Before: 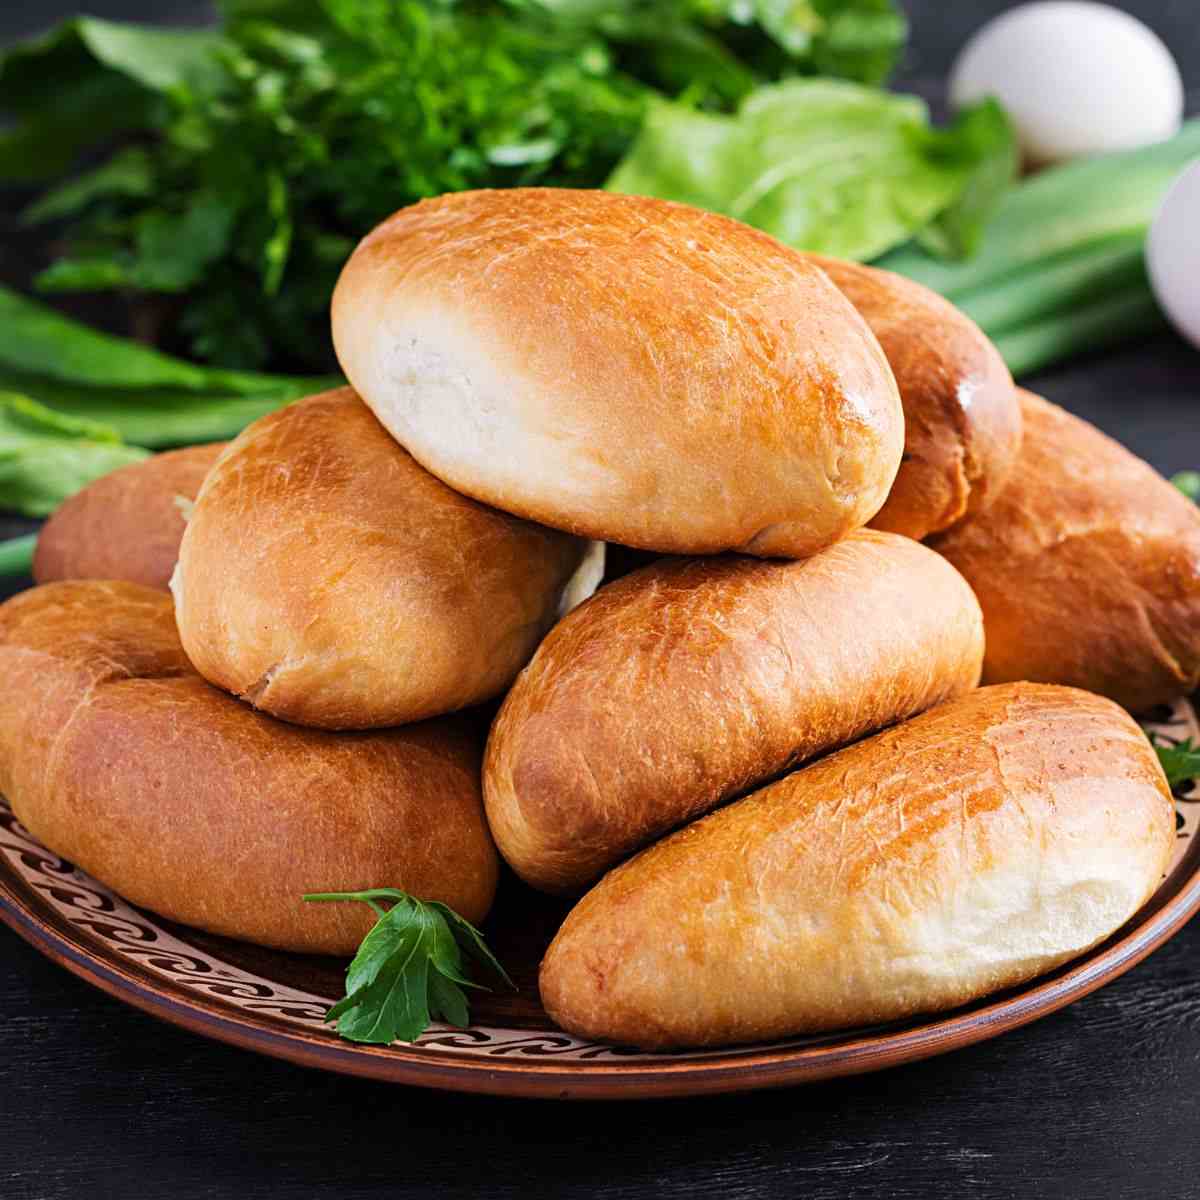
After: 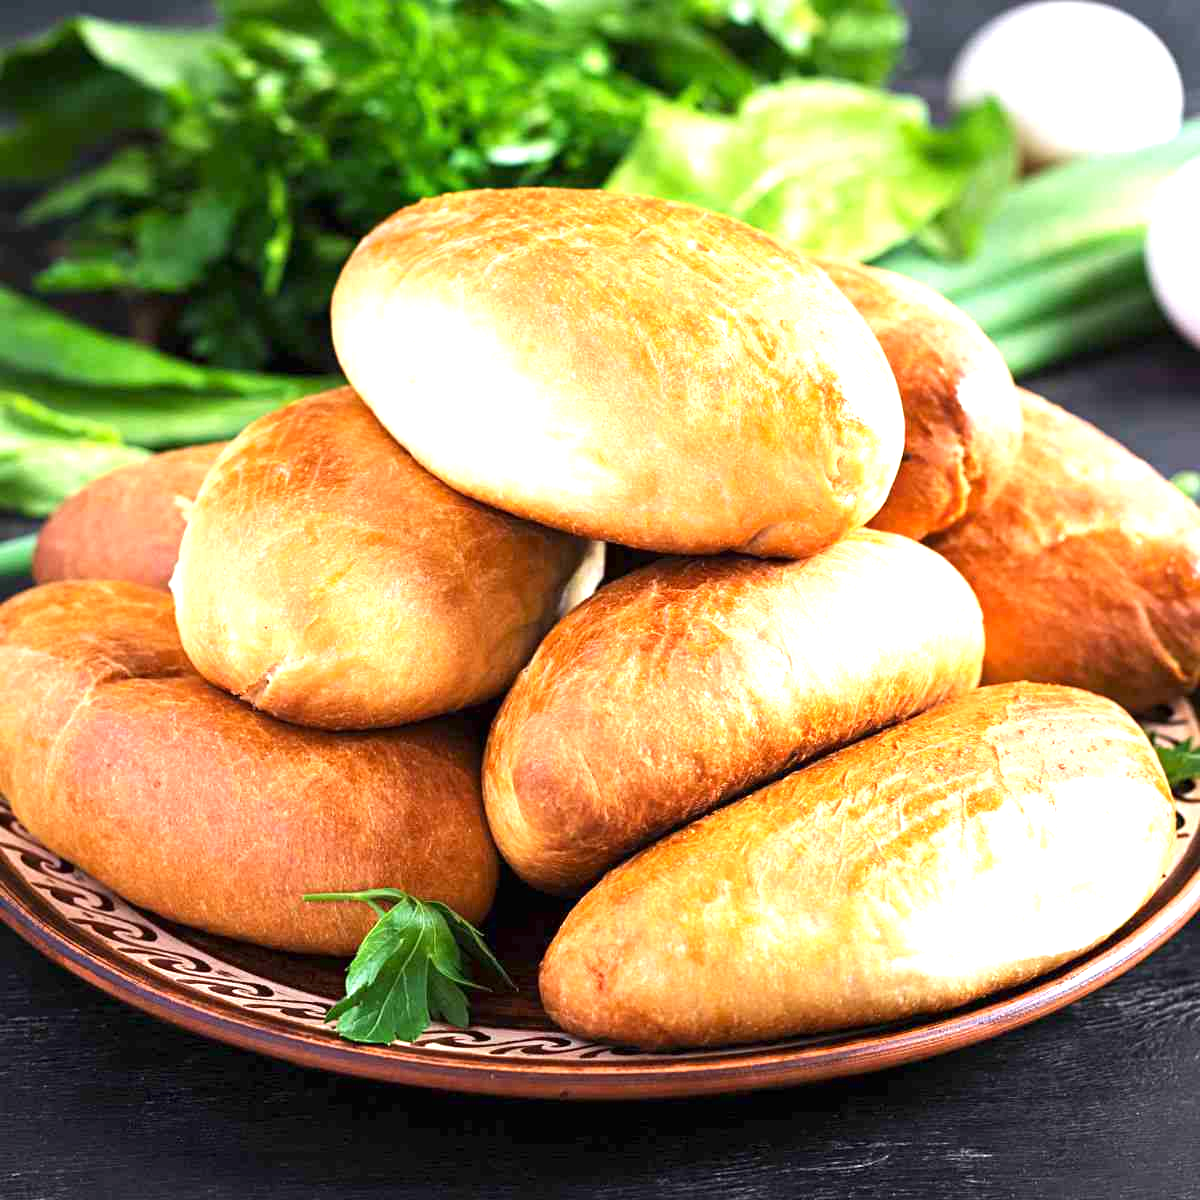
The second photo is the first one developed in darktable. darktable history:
exposure: exposure 1.166 EV, compensate highlight preservation false
